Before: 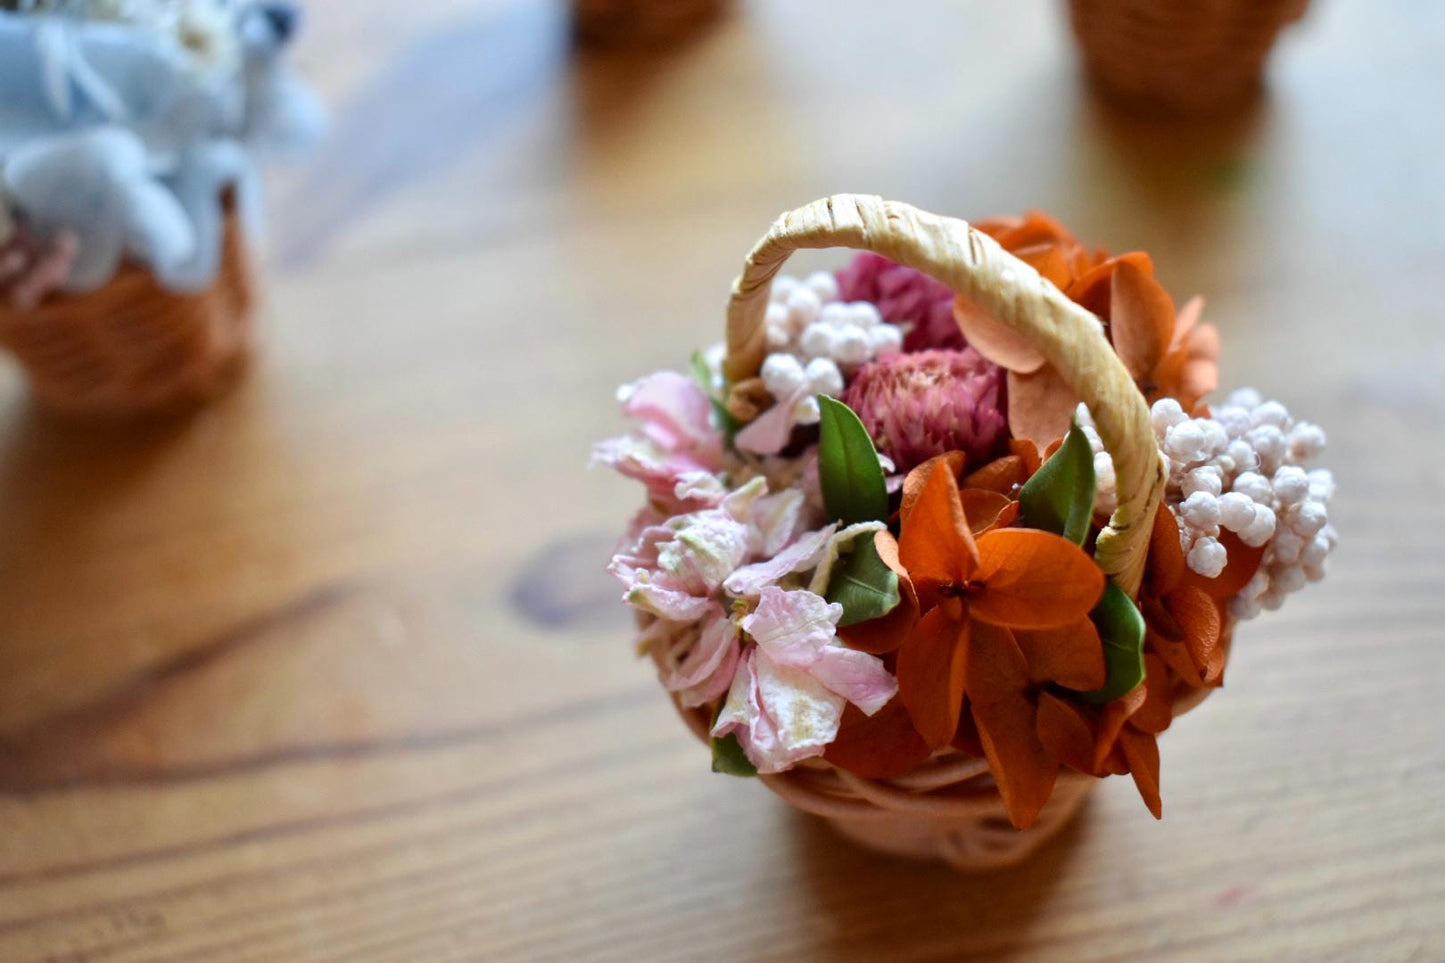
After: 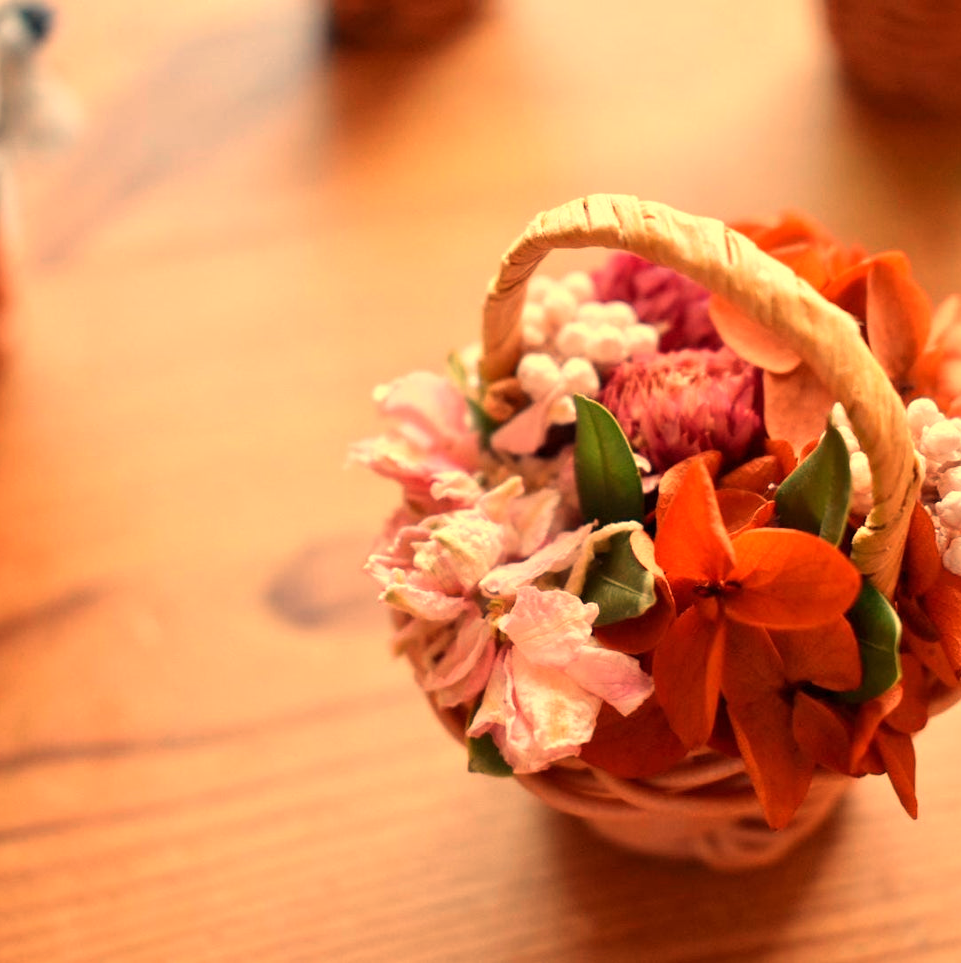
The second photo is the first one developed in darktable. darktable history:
crop: left 16.899%, right 16.556%
white balance: red 1.467, blue 0.684
